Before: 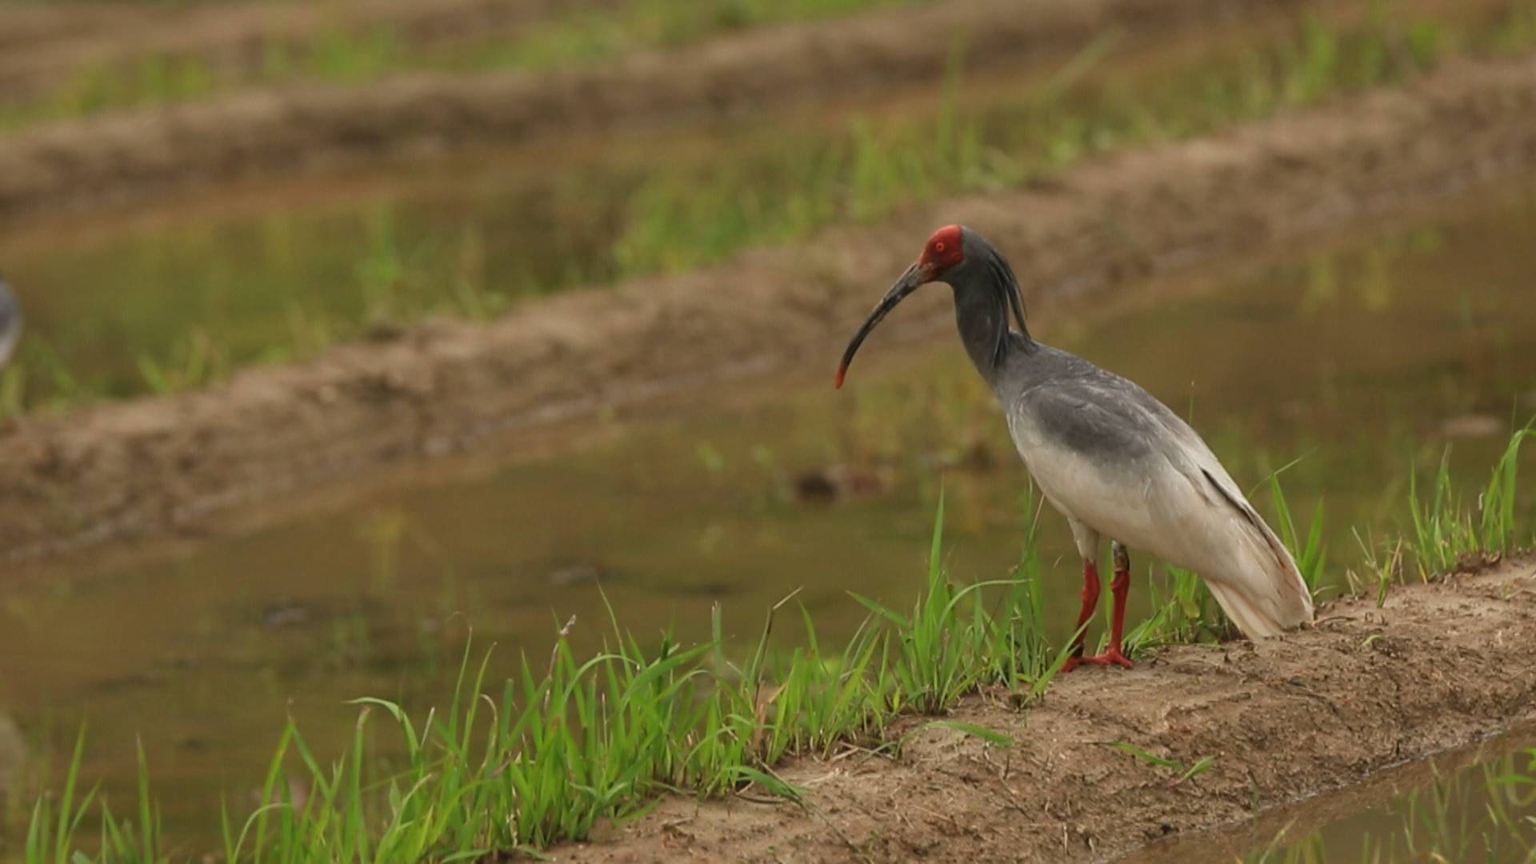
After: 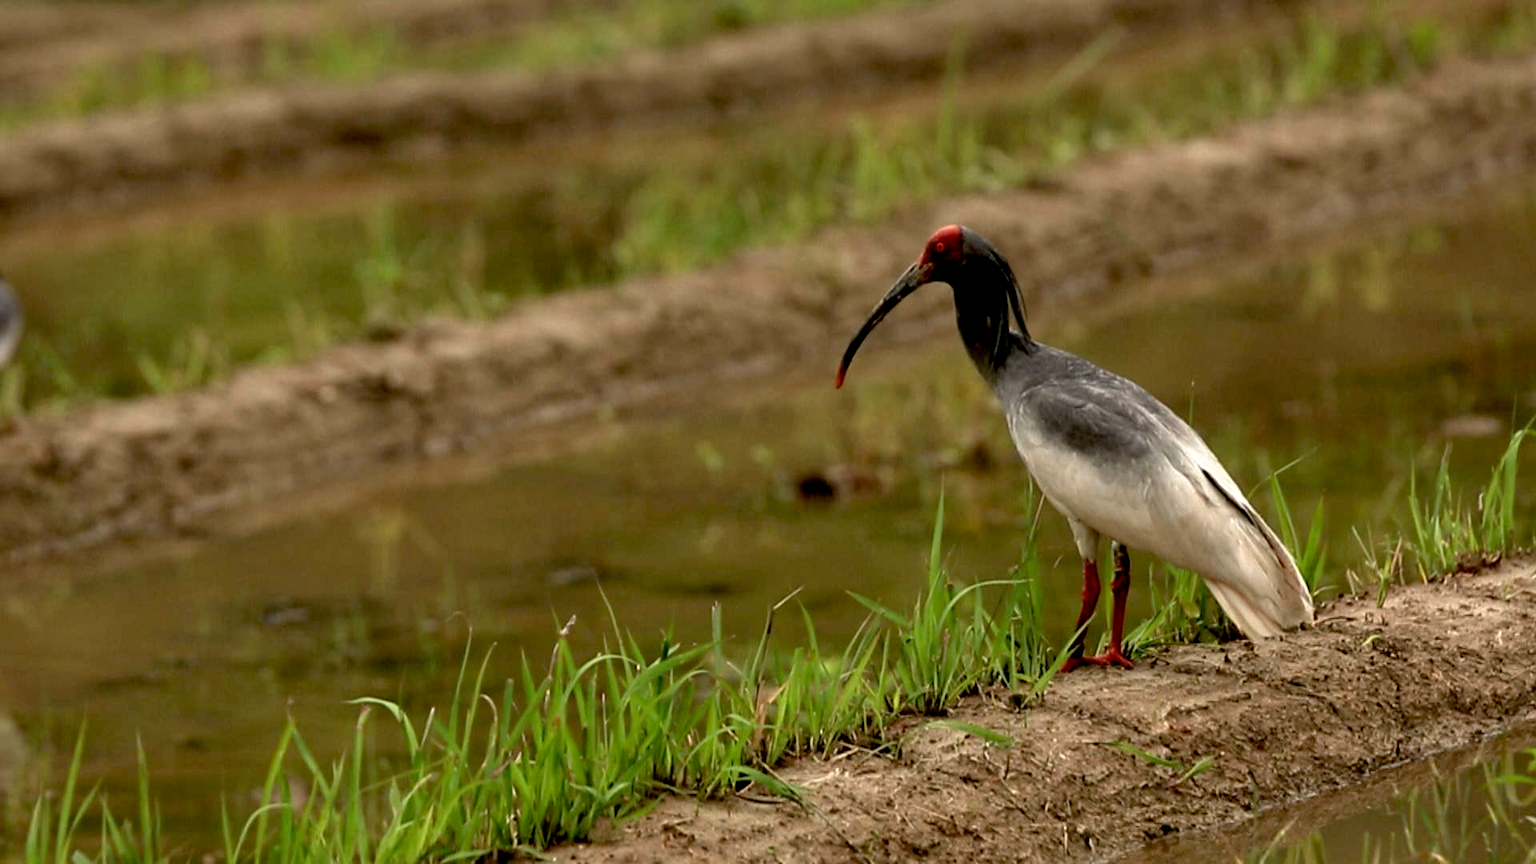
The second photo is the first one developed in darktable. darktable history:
contrast equalizer: y [[0.601, 0.6, 0.598, 0.598, 0.6, 0.601], [0.5 ×6], [0.5 ×6], [0 ×6], [0 ×6]]
base curve: curves: ch0 [(0.017, 0) (0.425, 0.441) (0.844, 0.933) (1, 1)], preserve colors none
